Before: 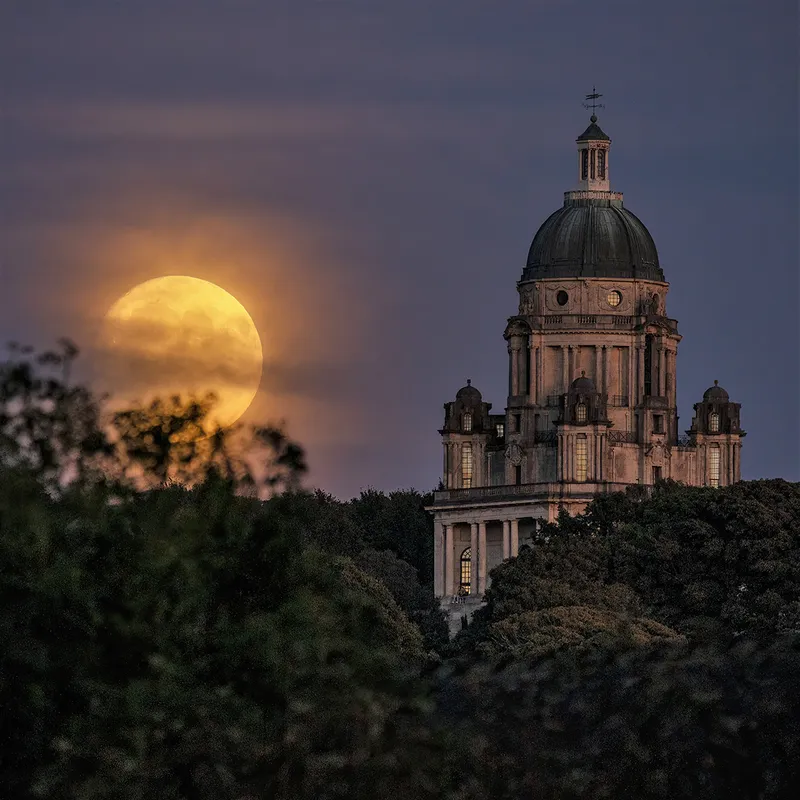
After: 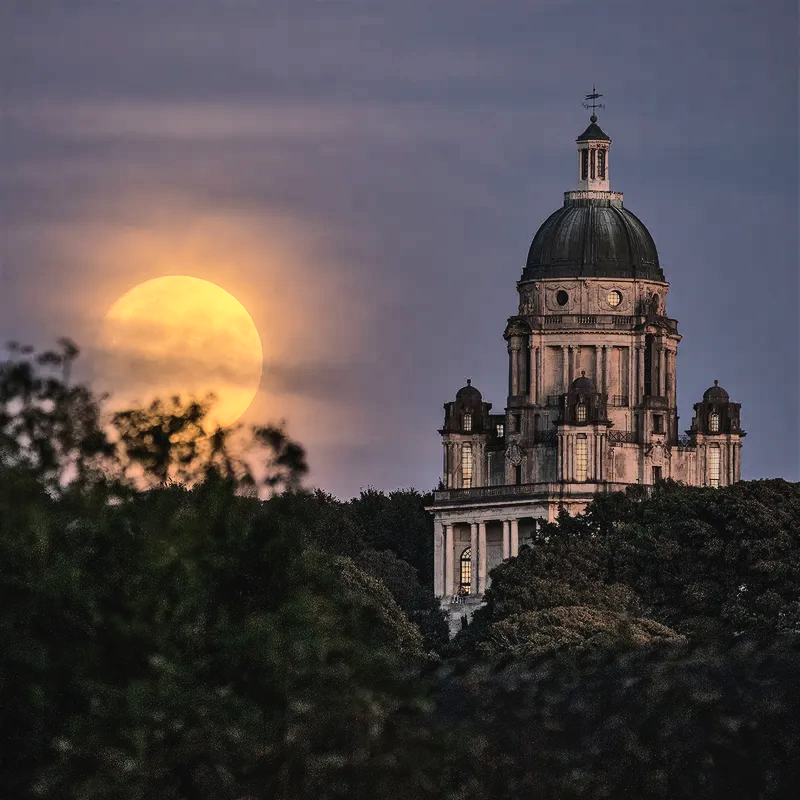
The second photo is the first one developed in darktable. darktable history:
tone curve: curves: ch0 [(0, 0.026) (0.146, 0.158) (0.272, 0.34) (0.453, 0.627) (0.687, 0.829) (1, 1)], color space Lab, independent channels, preserve colors none
